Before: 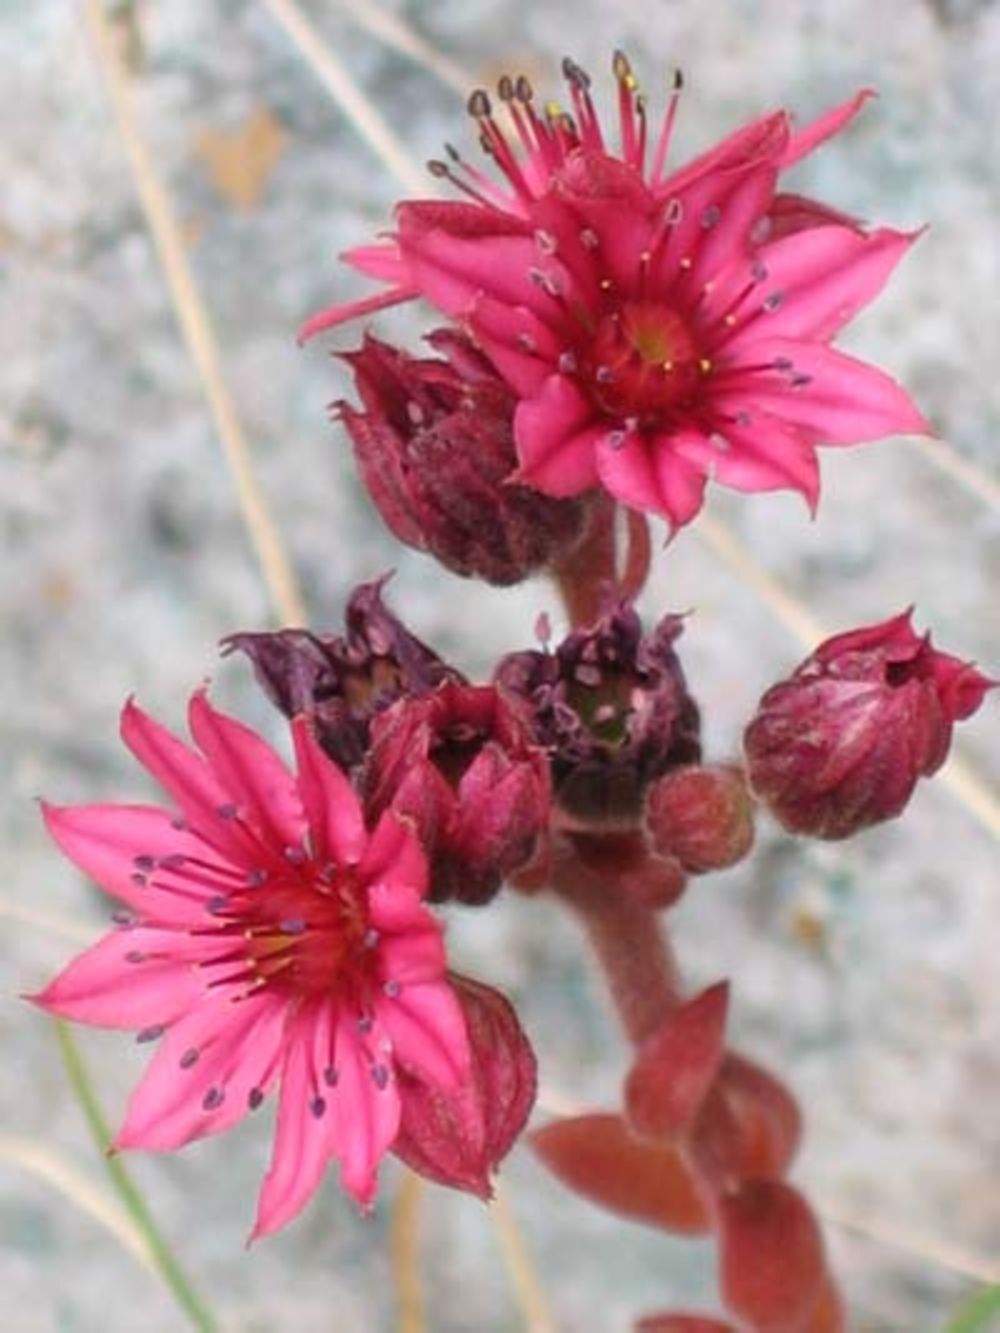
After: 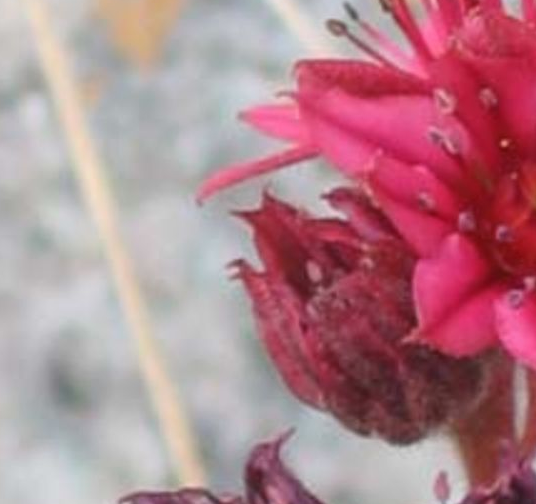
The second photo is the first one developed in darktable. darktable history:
crop: left 10.121%, top 10.631%, right 36.218%, bottom 51.526%
local contrast: highlights 48%, shadows 0%, detail 100%
